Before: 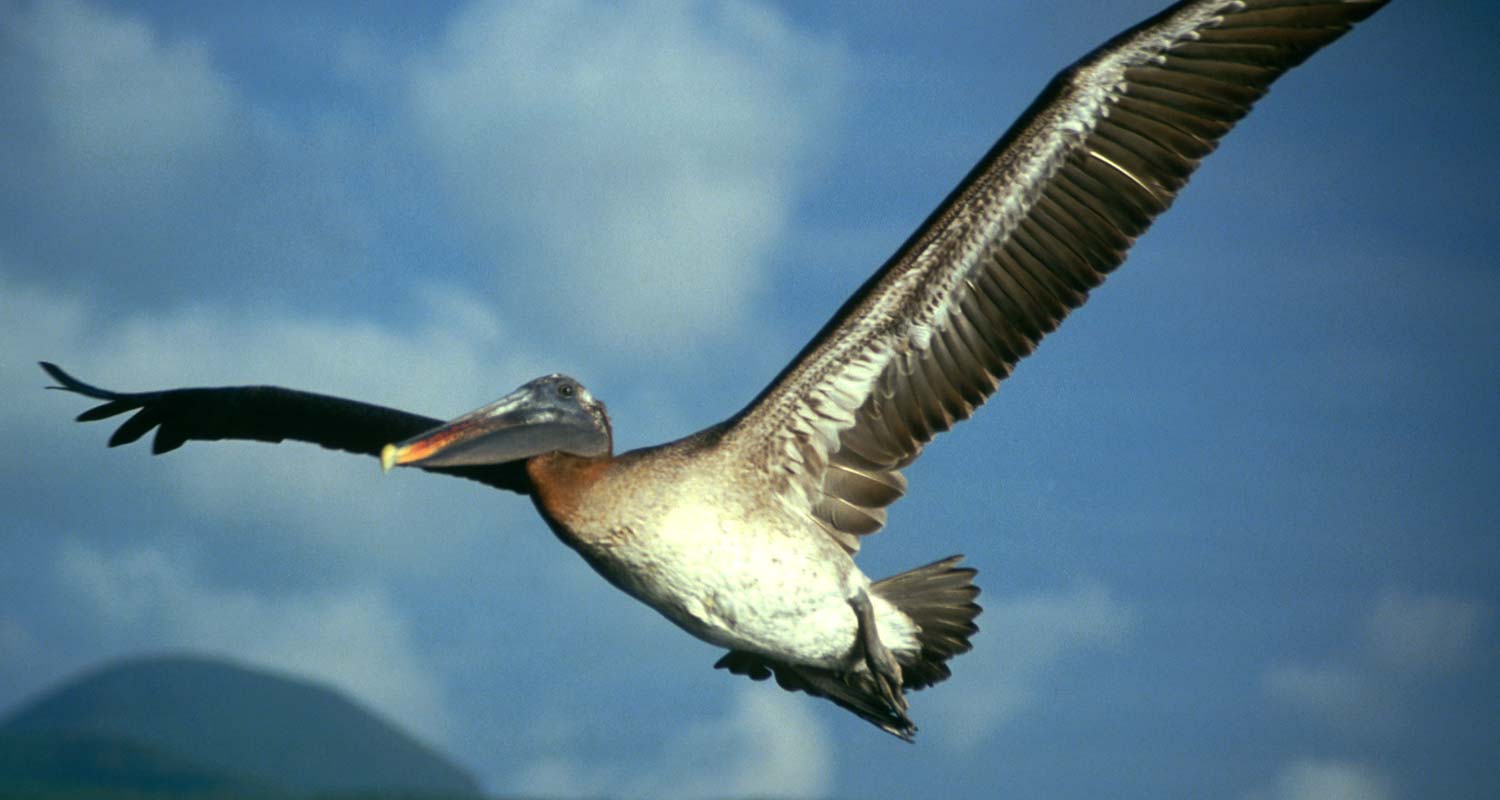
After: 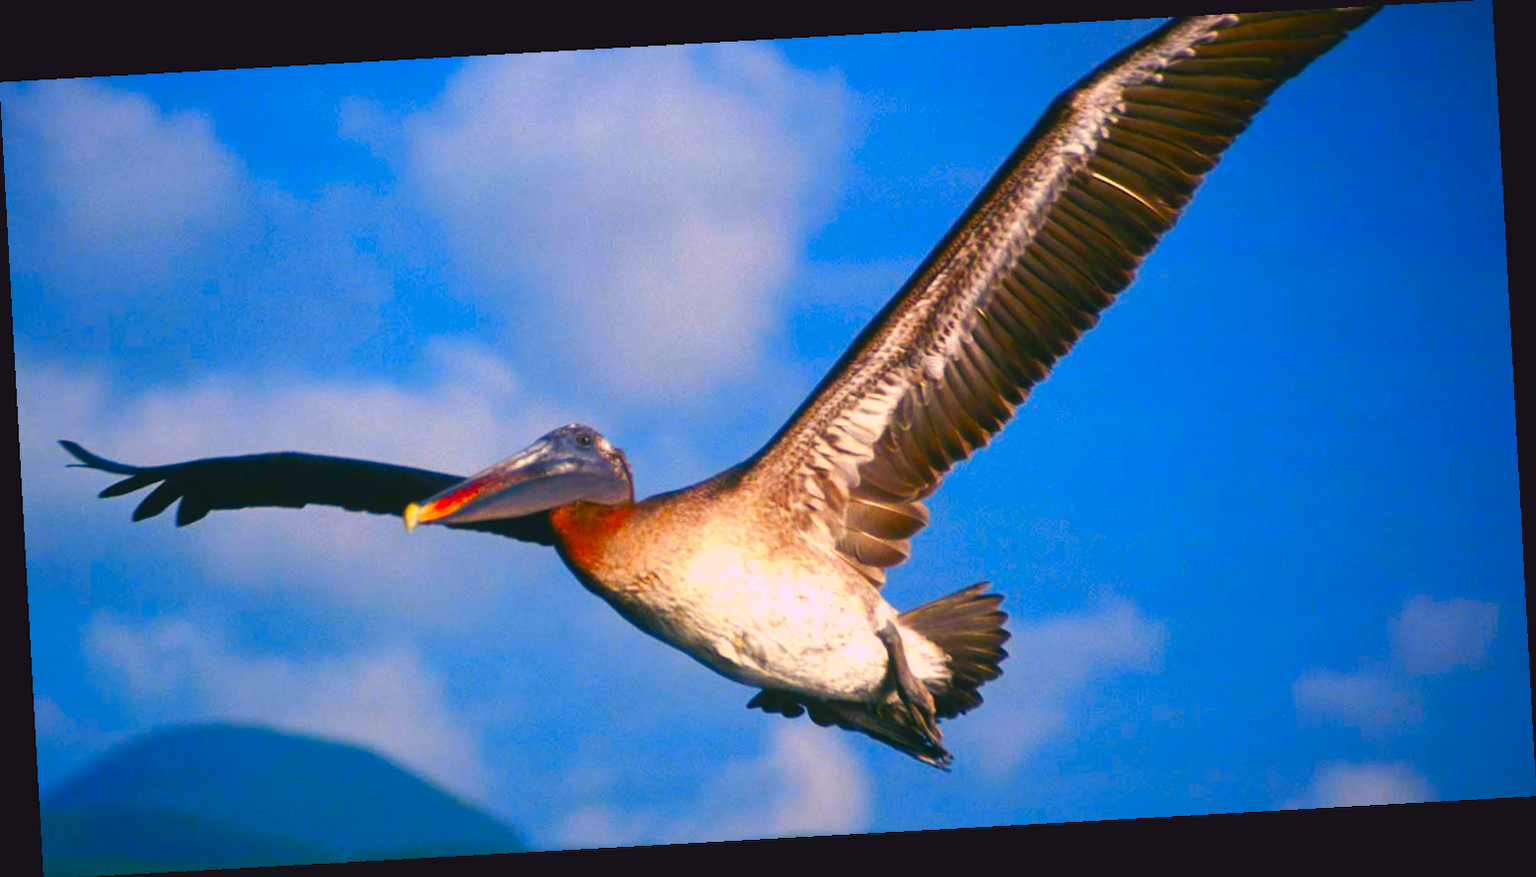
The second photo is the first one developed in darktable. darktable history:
rotate and perspective: rotation -3.18°, automatic cropping off
color balance rgb: shadows lift › chroma 3%, shadows lift › hue 280.8°, power › hue 330°, highlights gain › chroma 3%, highlights gain › hue 75.6°, global offset › luminance 0.7%, perceptual saturation grading › global saturation 20%, perceptual saturation grading › highlights -25%, perceptual saturation grading › shadows 50%, global vibrance 20.33%
color correction: highlights a* 19.5, highlights b* -11.53, saturation 1.69
